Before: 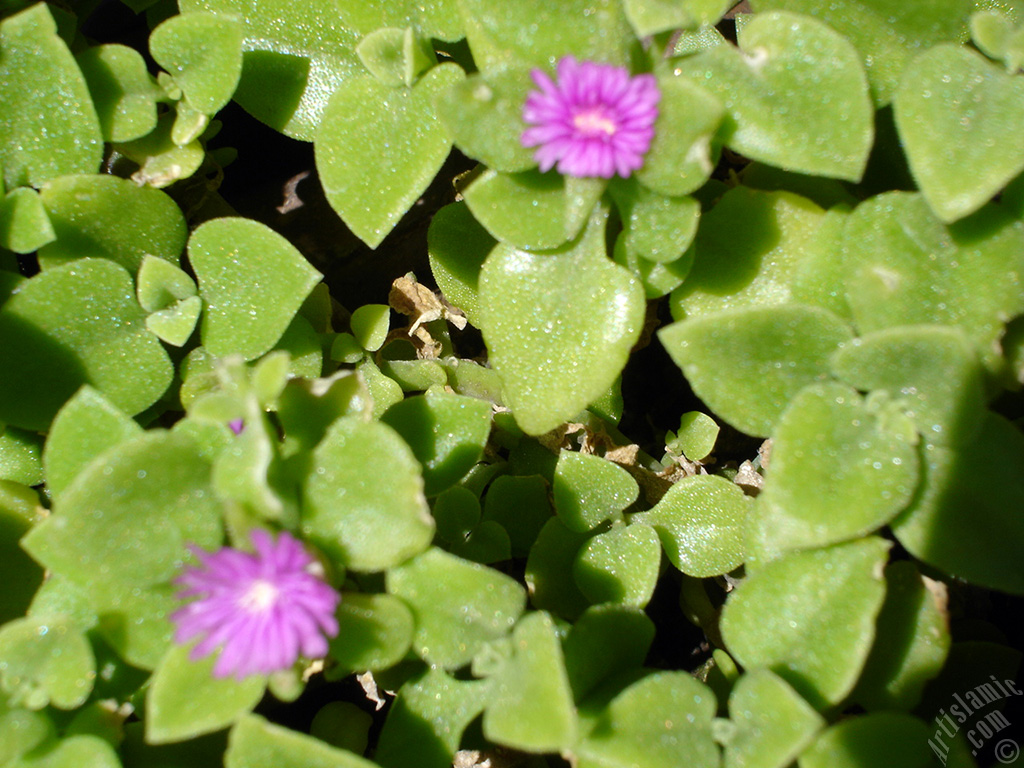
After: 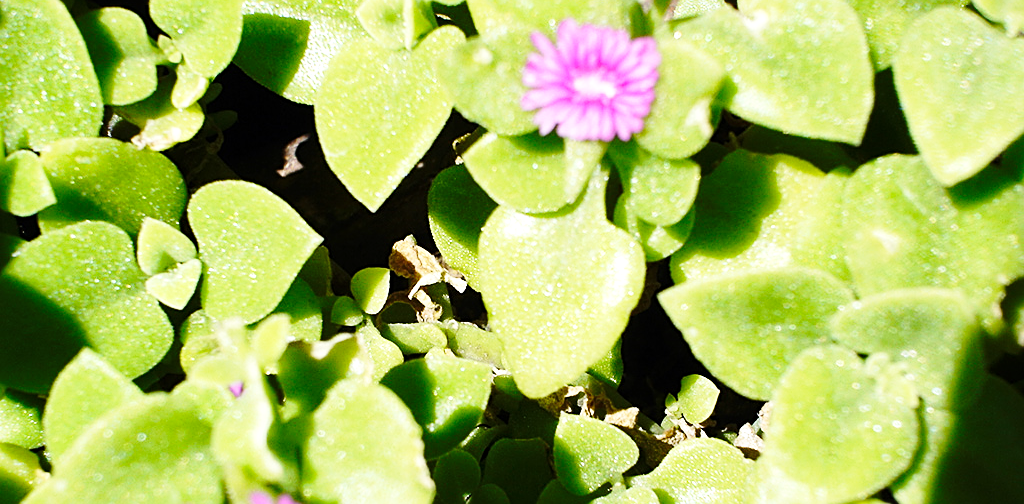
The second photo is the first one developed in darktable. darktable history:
local contrast: mode bilateral grid, contrast 10, coarseness 25, detail 110%, midtone range 0.2
base curve: curves: ch0 [(0, 0) (0.028, 0.03) (0.121, 0.232) (0.46, 0.748) (0.859, 0.968) (1, 1)], preserve colors none
tone equalizer: -8 EV -0.417 EV, -7 EV -0.389 EV, -6 EV -0.333 EV, -5 EV -0.222 EV, -3 EV 0.222 EV, -2 EV 0.333 EV, -1 EV 0.389 EV, +0 EV 0.417 EV, edges refinement/feathering 500, mask exposure compensation -1.57 EV, preserve details no
crop and rotate: top 4.848%, bottom 29.503%
sharpen: on, module defaults
